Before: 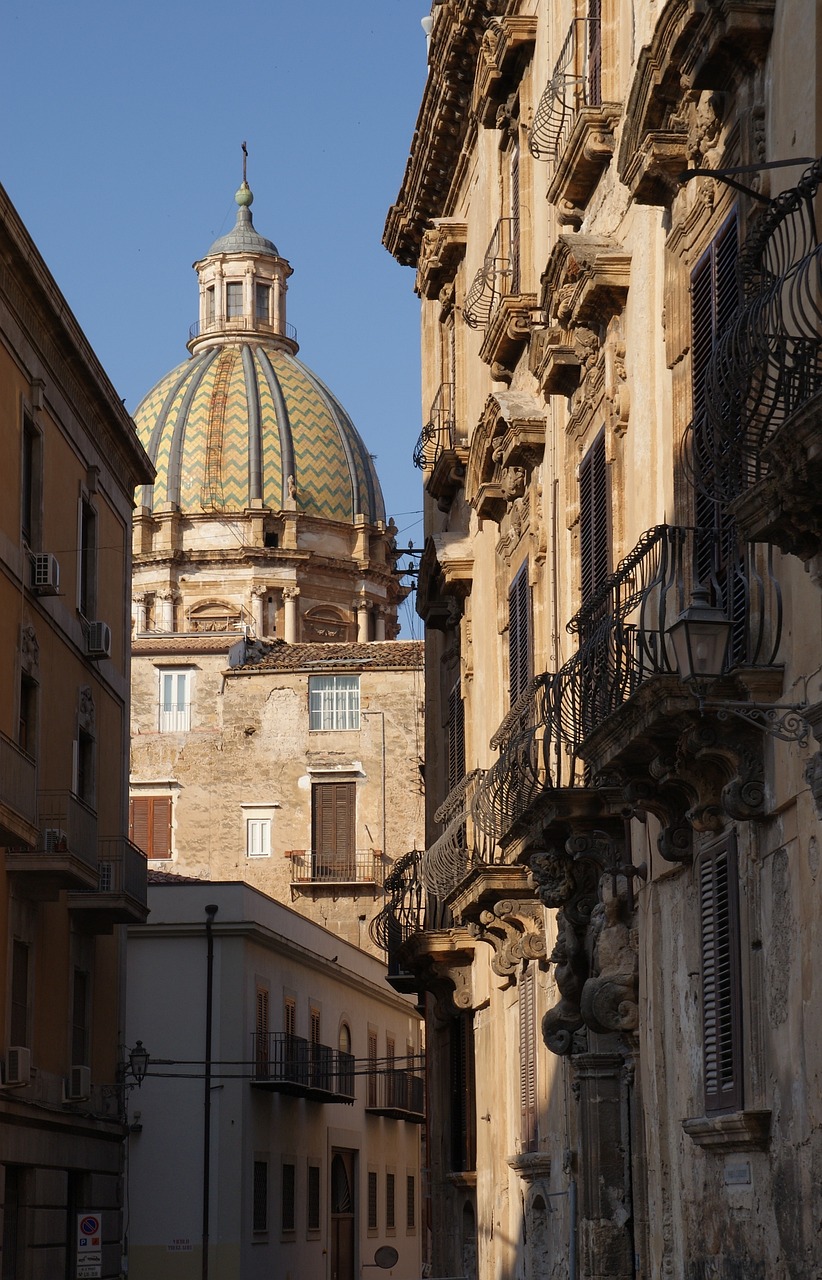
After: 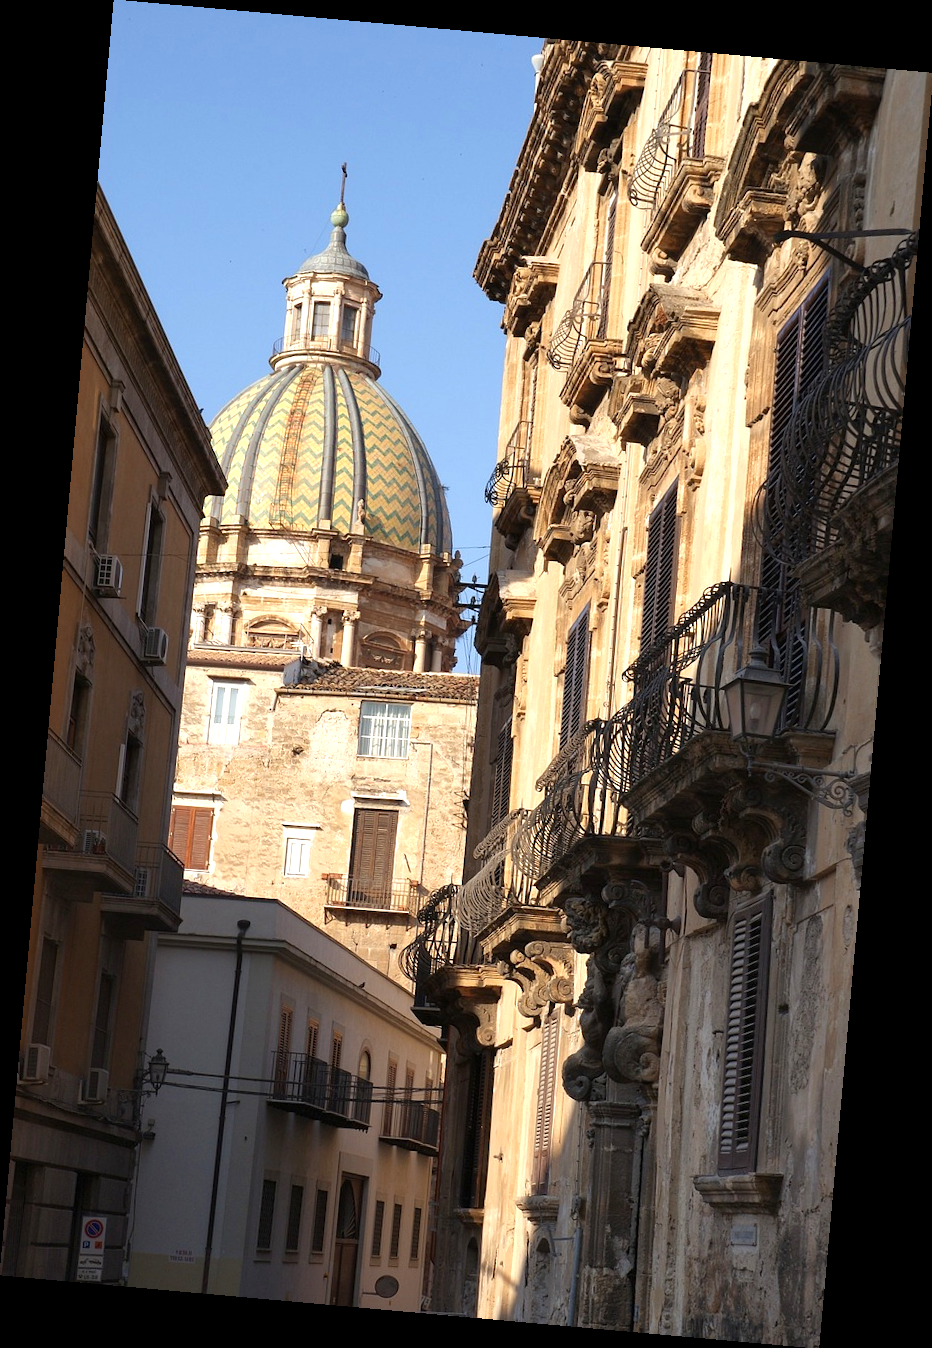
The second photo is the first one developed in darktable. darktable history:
rotate and perspective: rotation 5.12°, automatic cropping off
exposure: exposure 0.77 EV, compensate highlight preservation false
